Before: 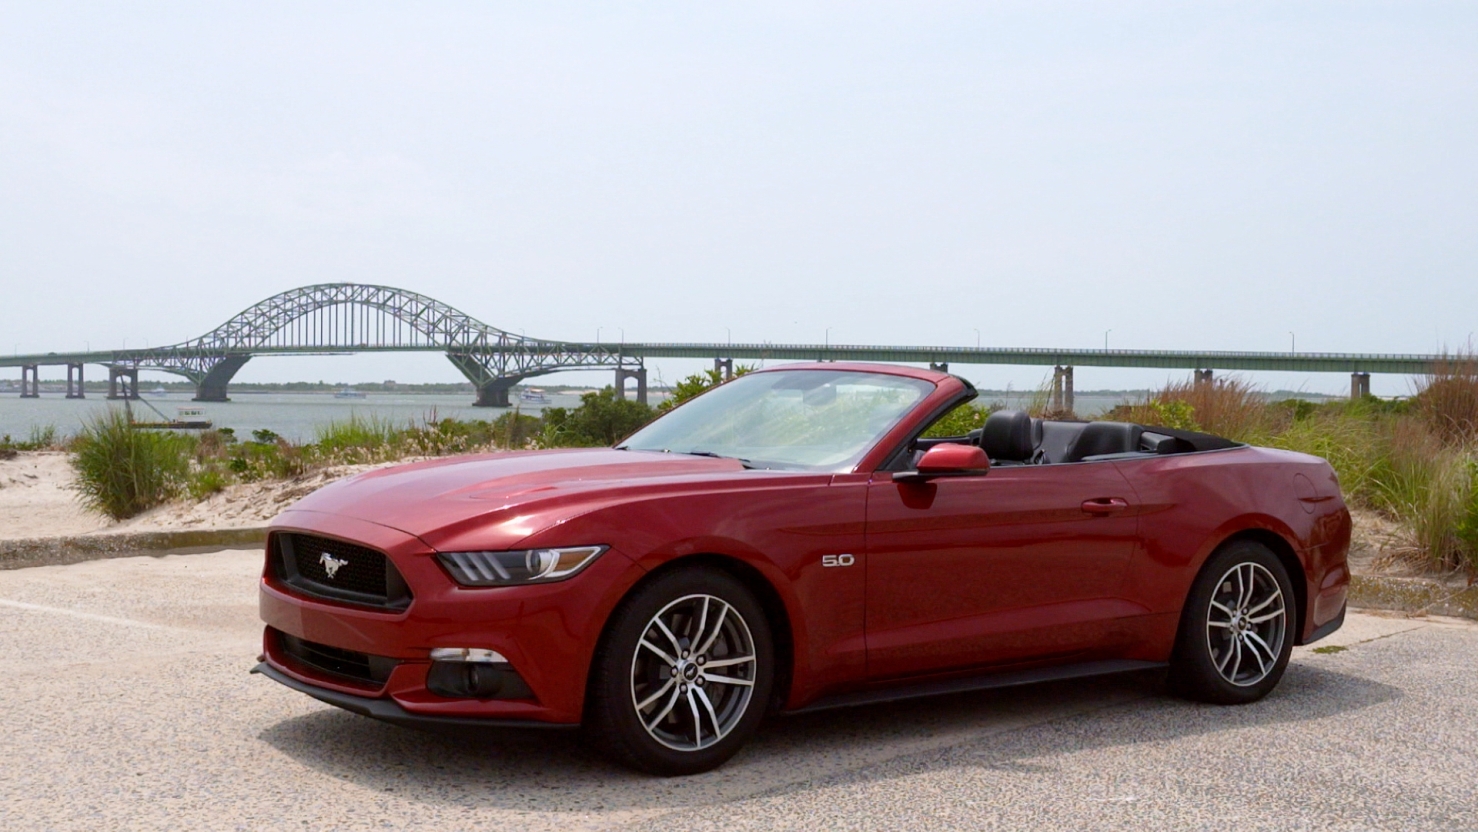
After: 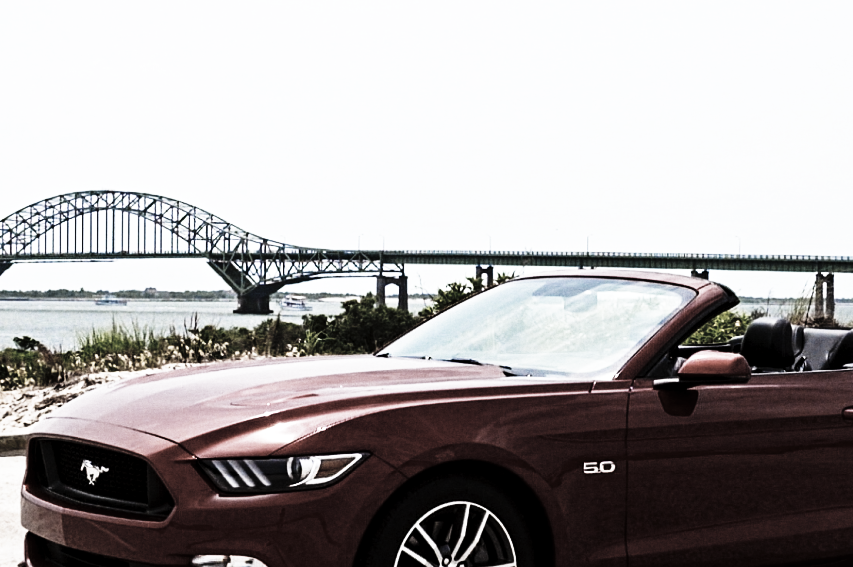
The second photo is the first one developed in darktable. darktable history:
tone curve: curves: ch0 [(0, 0) (0.003, 0.002) (0.011, 0.005) (0.025, 0.011) (0.044, 0.017) (0.069, 0.021) (0.1, 0.027) (0.136, 0.035) (0.177, 0.05) (0.224, 0.076) (0.277, 0.126) (0.335, 0.212) (0.399, 0.333) (0.468, 0.473) (0.543, 0.627) (0.623, 0.784) (0.709, 0.9) (0.801, 0.963) (0.898, 0.988) (1, 1)], preserve colors none
crop: left 16.202%, top 11.208%, right 26.045%, bottom 20.557%
color zones: curves: ch1 [(0.238, 0.163) (0.476, 0.2) (0.733, 0.322) (0.848, 0.134)]
base curve: preserve colors none
contrast equalizer: octaves 7, y [[0.5, 0.542, 0.583, 0.625, 0.667, 0.708], [0.5 ×6], [0.5 ×6], [0 ×6], [0 ×6]]
